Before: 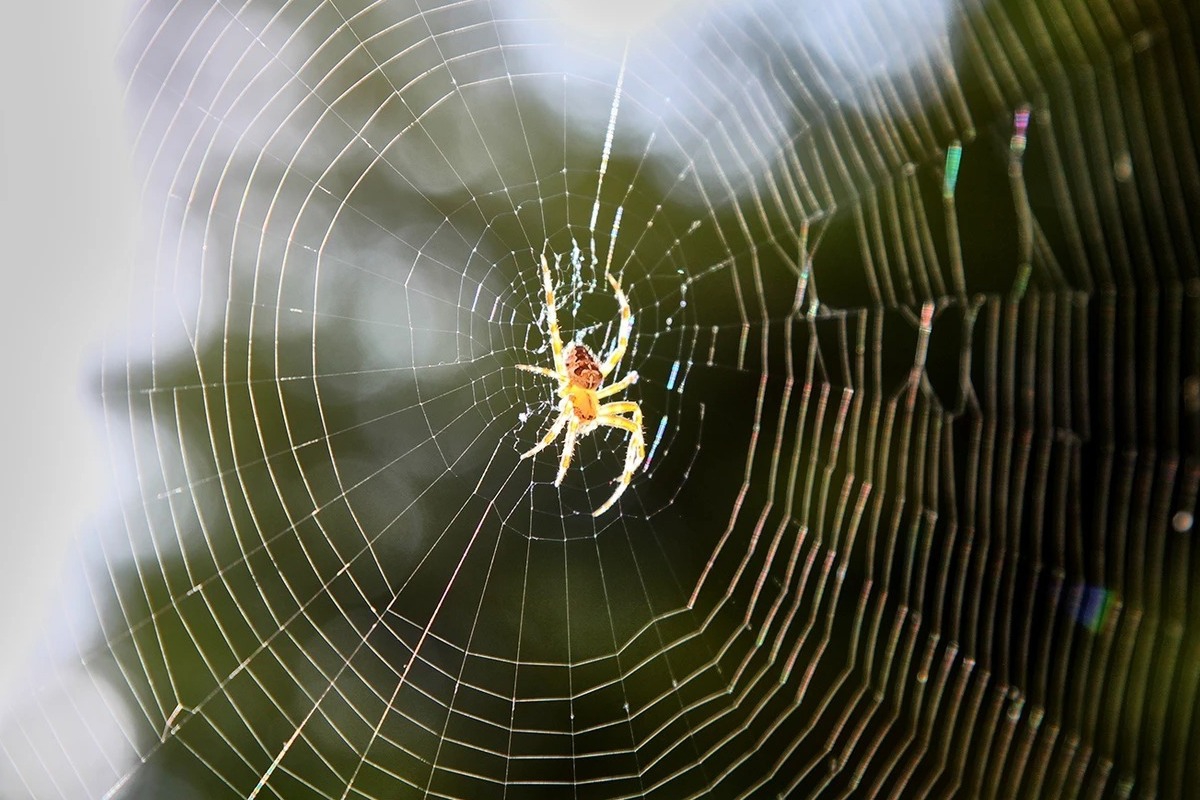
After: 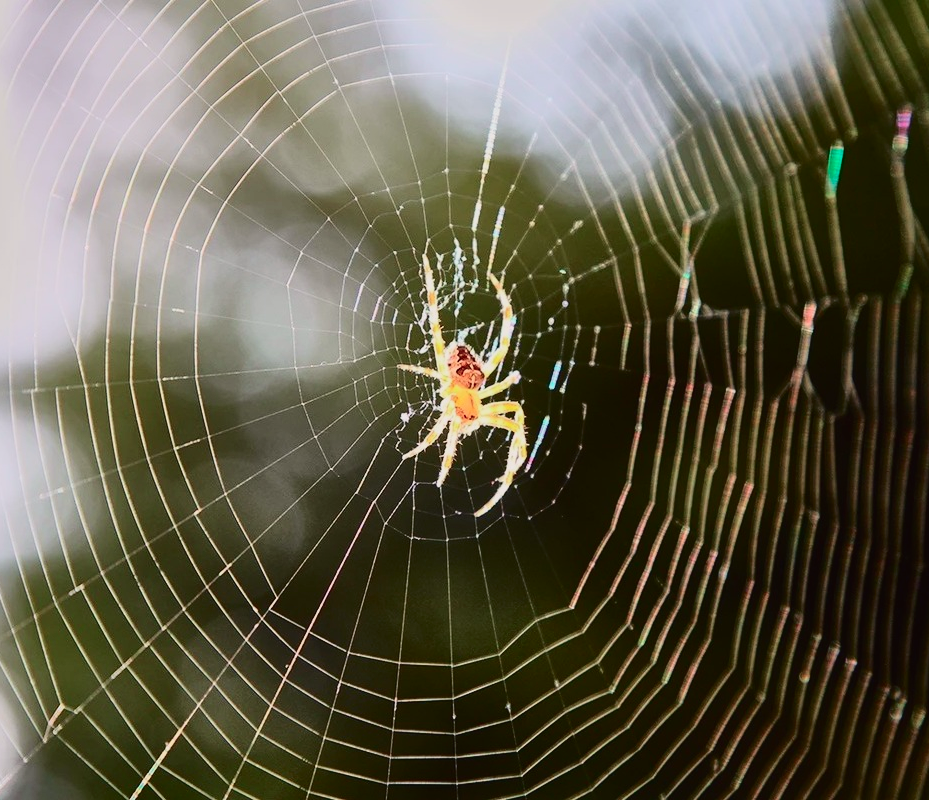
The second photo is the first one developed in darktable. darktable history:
crop: left 9.88%, right 12.664%
tone curve: curves: ch0 [(0, 0.019) (0.204, 0.162) (0.491, 0.519) (0.748, 0.765) (1, 0.919)]; ch1 [(0, 0) (0.201, 0.113) (0.372, 0.282) (0.443, 0.434) (0.496, 0.504) (0.566, 0.585) (0.761, 0.803) (1, 1)]; ch2 [(0, 0) (0.434, 0.447) (0.483, 0.487) (0.555, 0.563) (0.697, 0.68) (1, 1)], color space Lab, independent channels, preserve colors none
